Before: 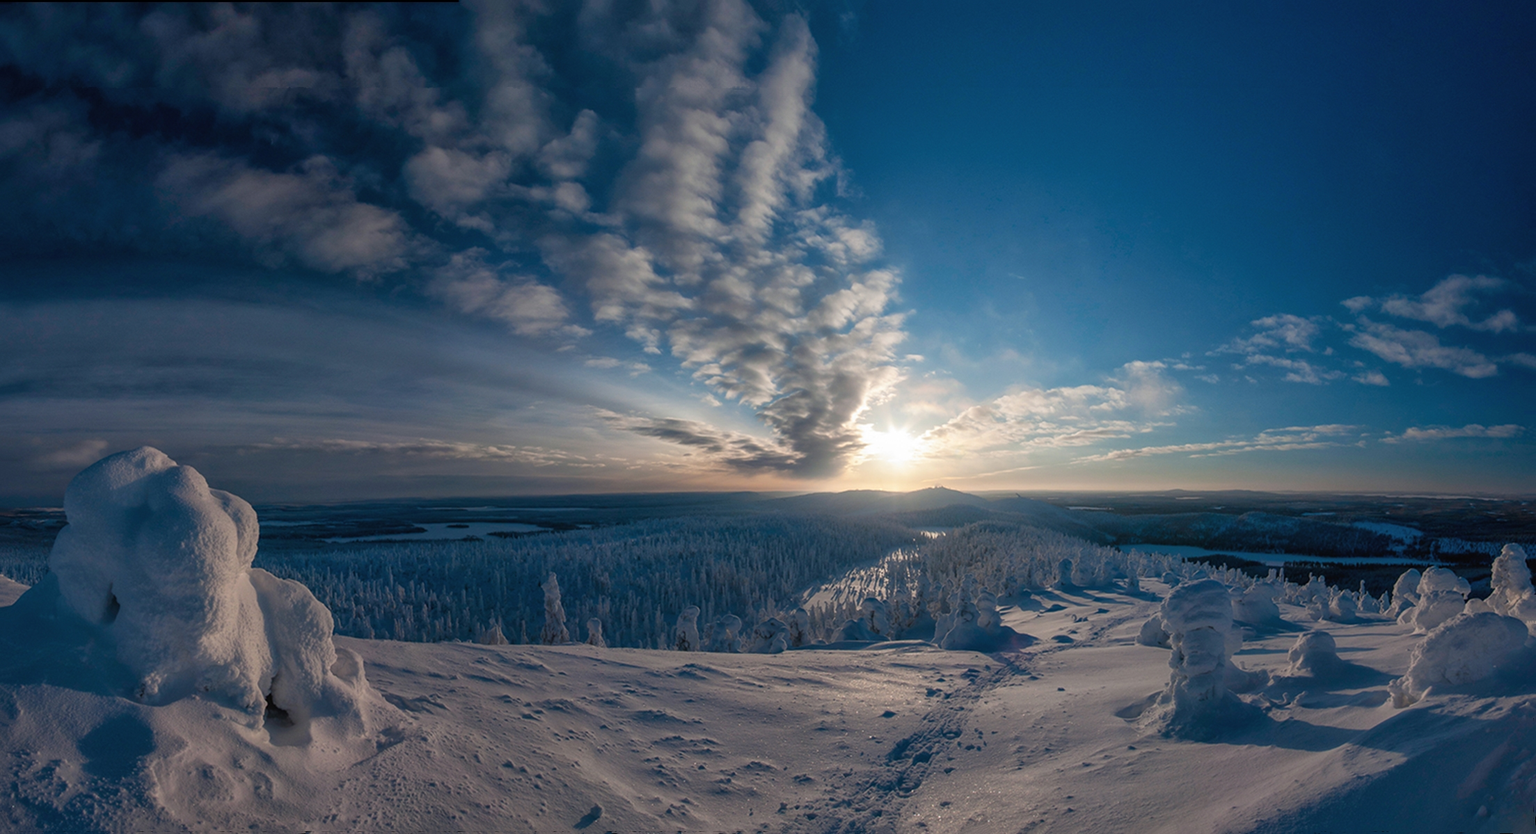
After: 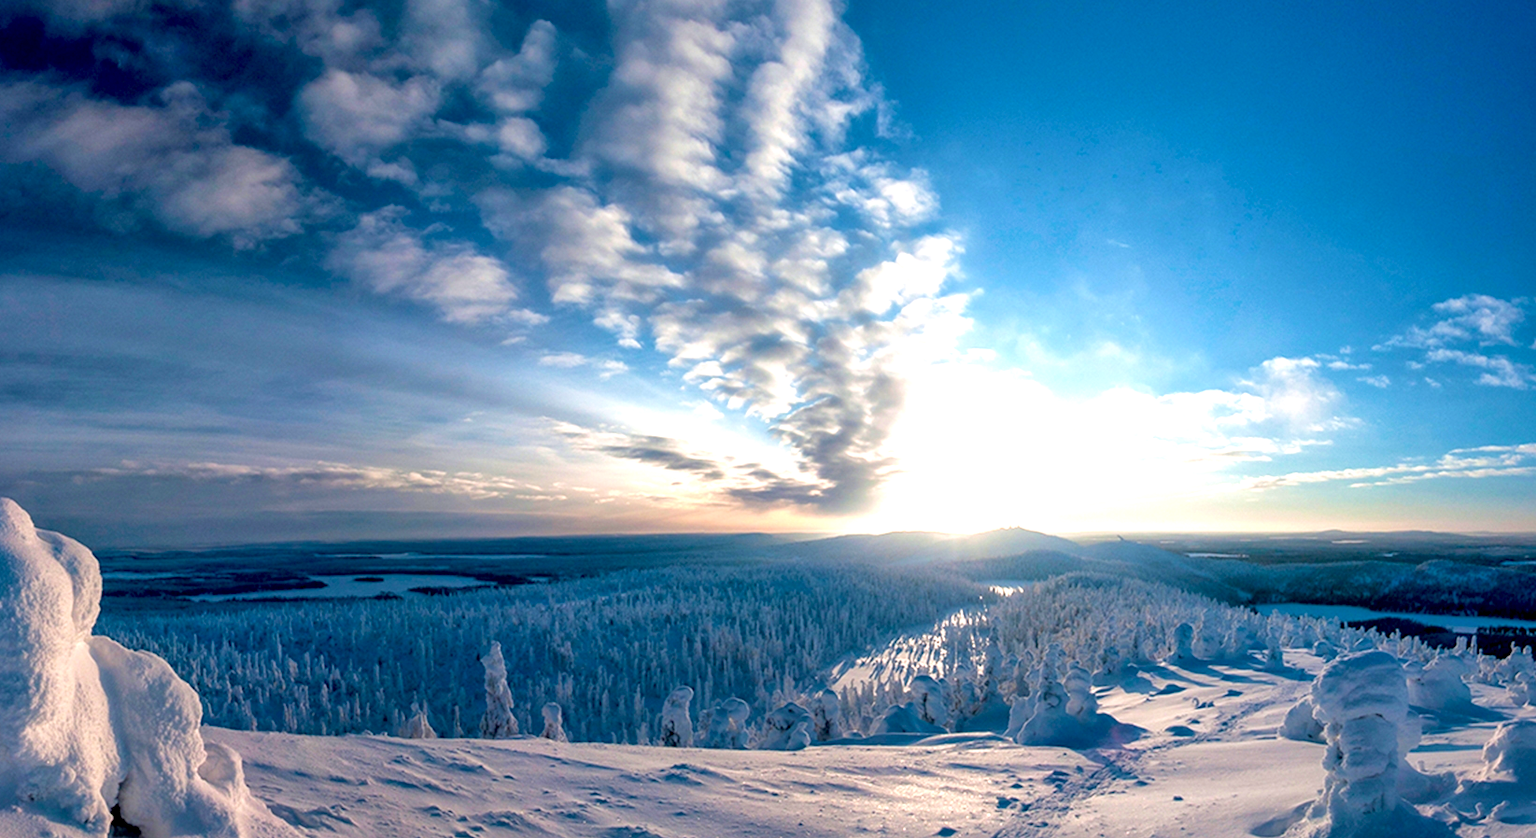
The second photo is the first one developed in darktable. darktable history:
crop and rotate: left 11.955%, top 11.4%, right 13.474%, bottom 13.67%
velvia: on, module defaults
exposure: black level correction 0.009, exposure 1.436 EV, compensate highlight preservation false
